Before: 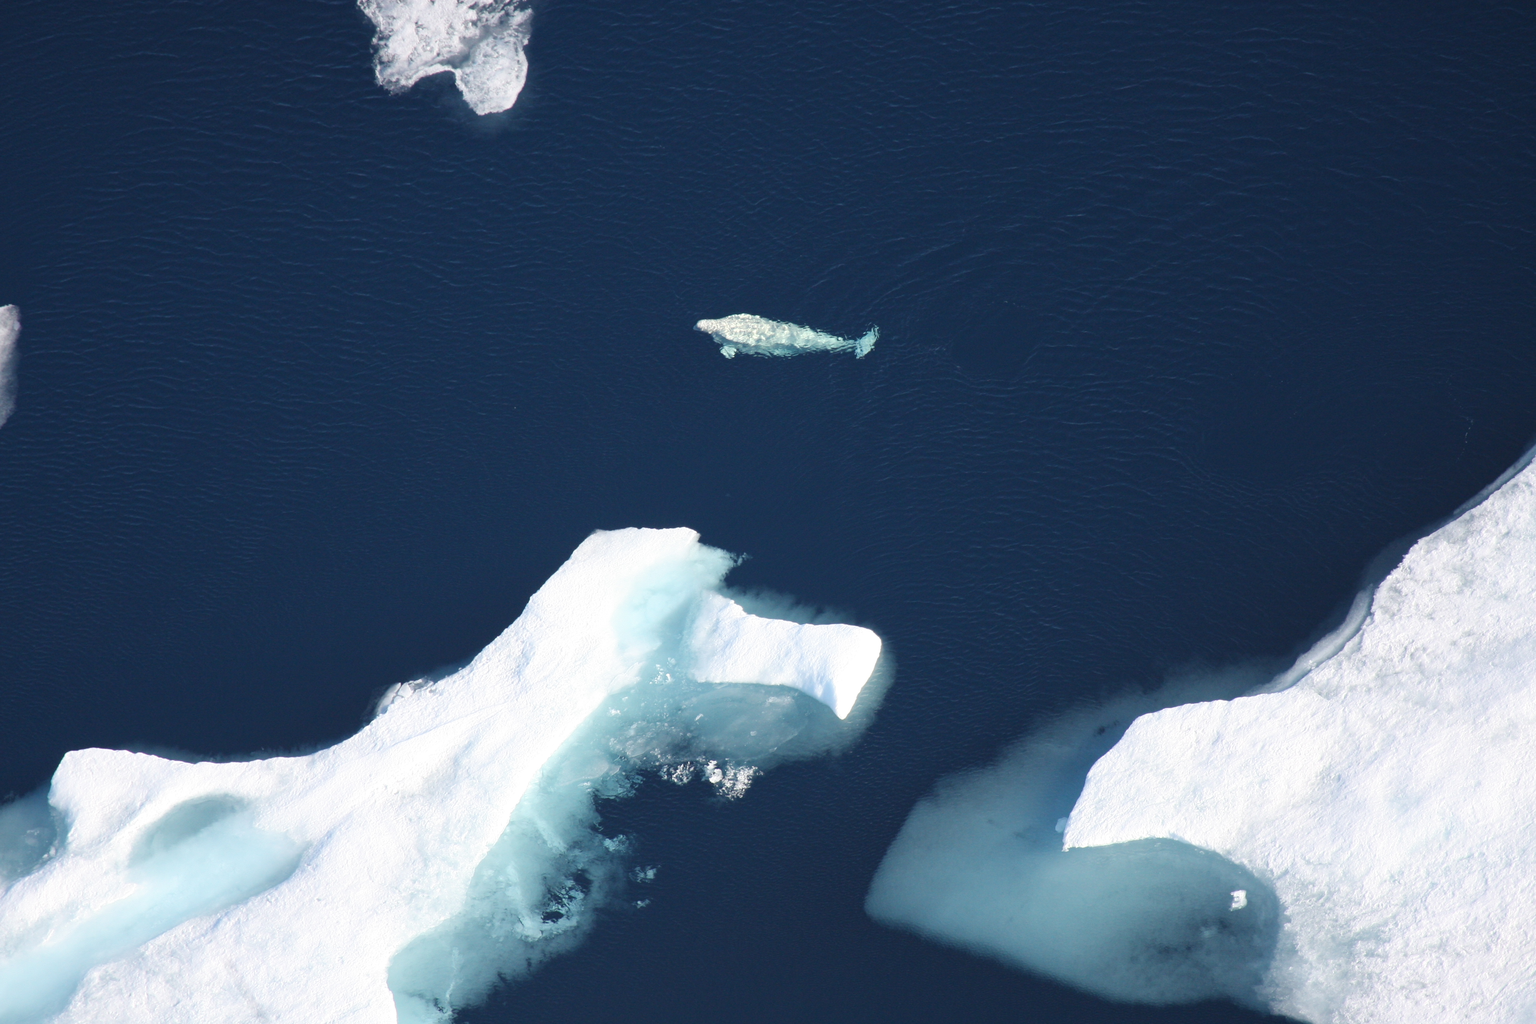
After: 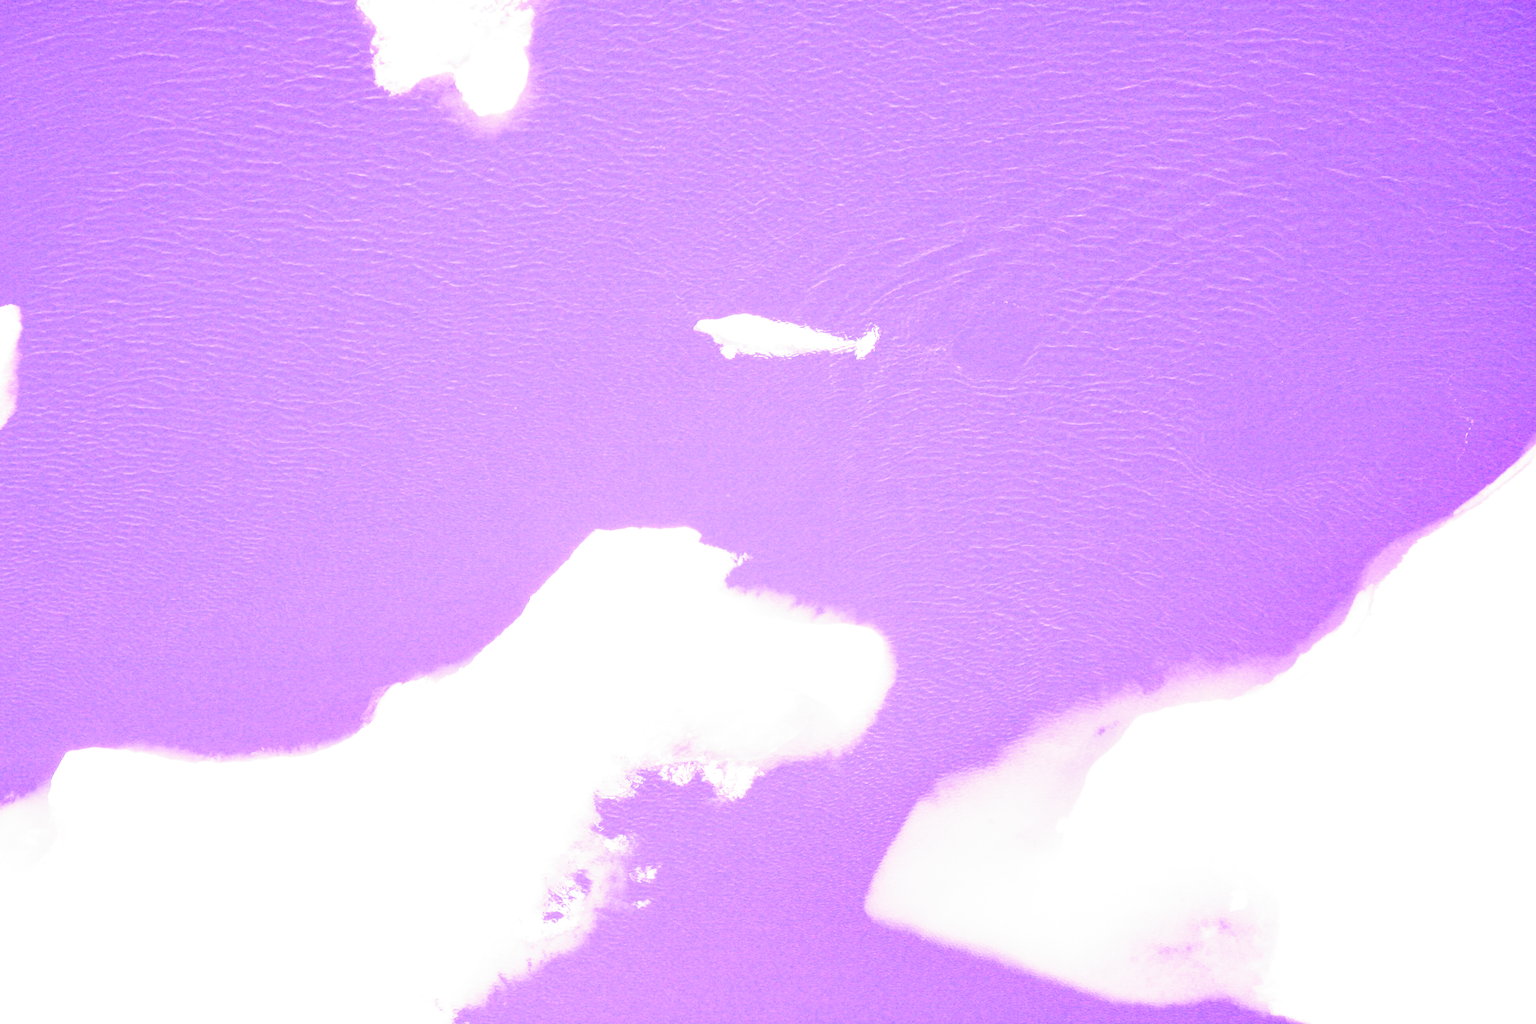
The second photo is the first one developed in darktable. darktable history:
filmic rgb: black relative exposure -2.85 EV, white relative exposure 4.56 EV, hardness 1.77, contrast 1.25, preserve chrominance no, color science v5 (2021)
white balance: red 8, blue 8
